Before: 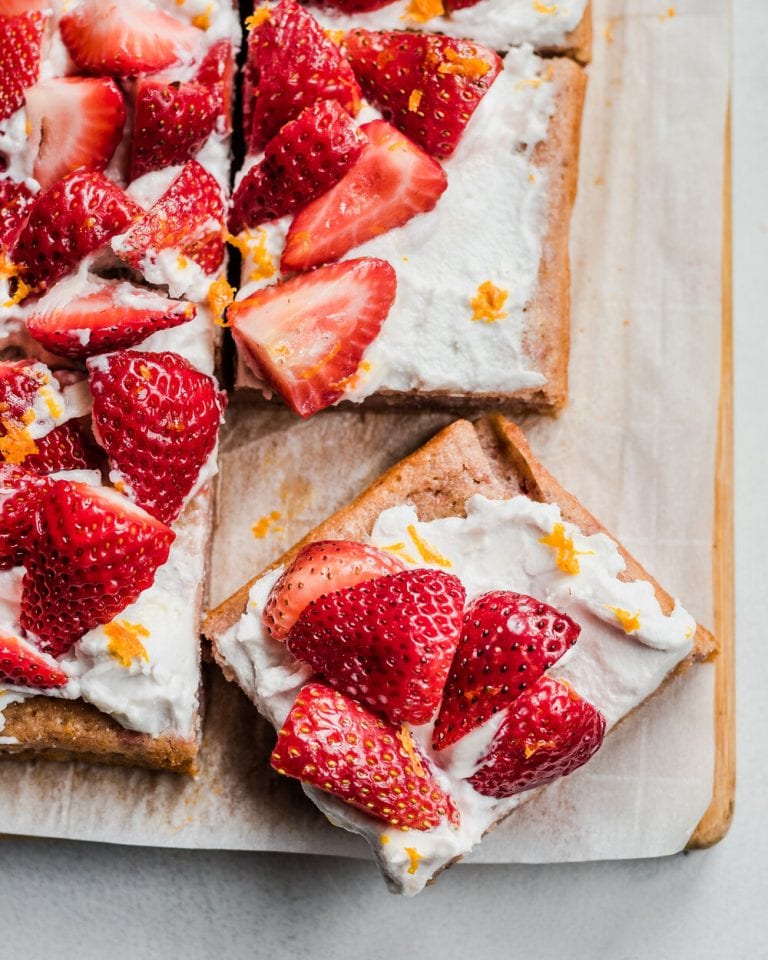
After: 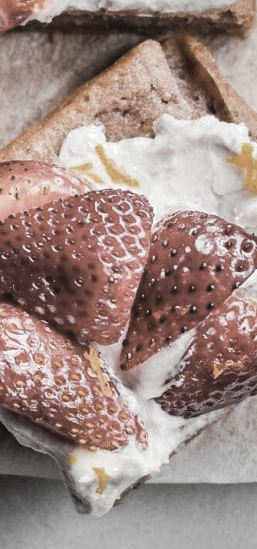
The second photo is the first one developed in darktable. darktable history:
shadows and highlights: highlights color adjustment 49.37%, low approximation 0.01, soften with gaussian
crop: left 40.722%, top 39.686%, right 25.761%, bottom 3.105%
haze removal: strength 0.031, distance 0.252, compatibility mode true, adaptive false
color zones: curves: ch0 [(0, 0.613) (0.01, 0.613) (0.245, 0.448) (0.498, 0.529) (0.642, 0.665) (0.879, 0.777) (0.99, 0.613)]; ch1 [(0, 0.035) (0.121, 0.189) (0.259, 0.197) (0.415, 0.061) (0.589, 0.022) (0.732, 0.022) (0.857, 0.026) (0.991, 0.053)]
exposure: black level correction -0.004, exposure 0.051 EV, compensate highlight preservation false
